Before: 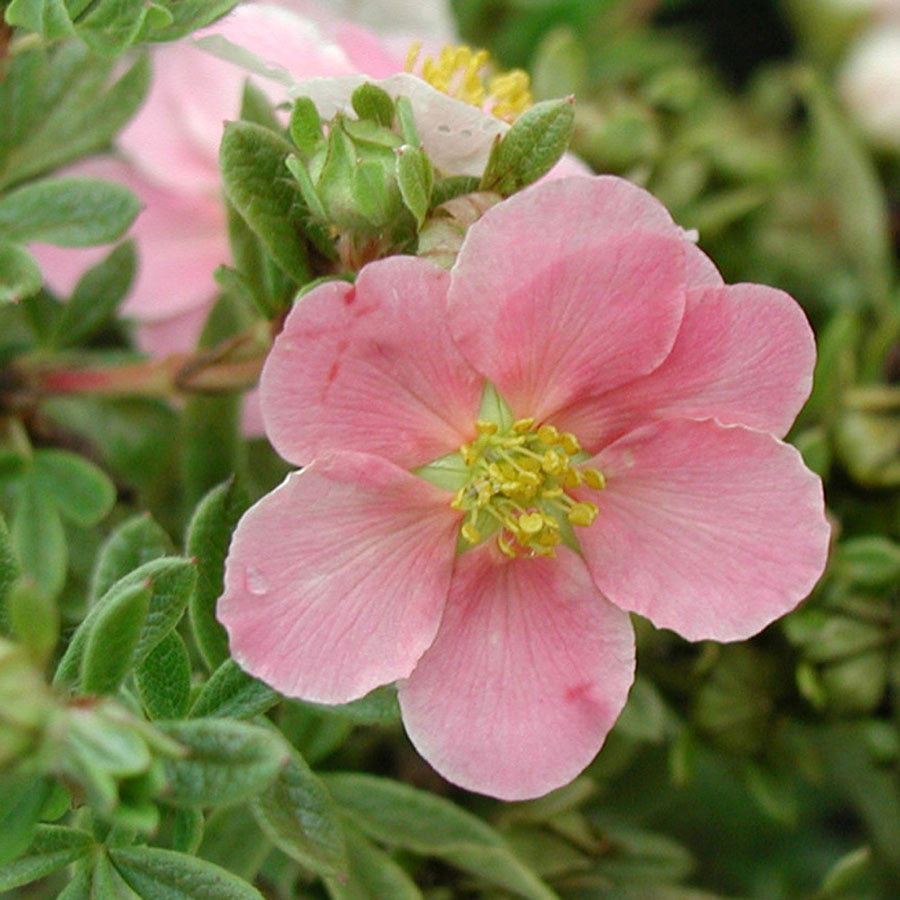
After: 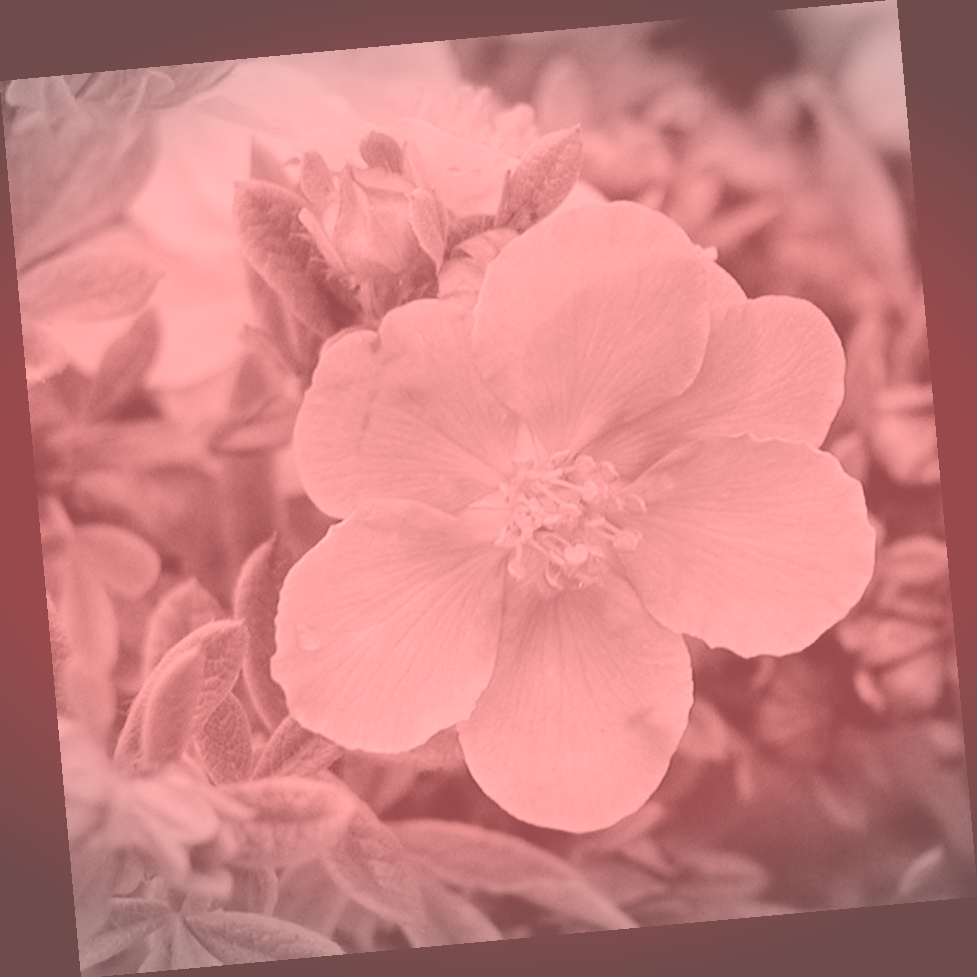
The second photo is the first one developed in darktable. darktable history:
colorize: saturation 51%, source mix 50.67%, lightness 50.67%
exposure: black level correction 0.002, exposure -0.1 EV, compensate highlight preservation false
rotate and perspective: rotation -5.2°, automatic cropping off
vignetting: fall-off start 100%, brightness -0.282, width/height ratio 1.31
tone curve: curves: ch0 [(0, 0) (0.049, 0.01) (0.154, 0.081) (0.491, 0.519) (0.748, 0.765) (1, 0.919)]; ch1 [(0, 0) (0.172, 0.123) (0.317, 0.272) (0.401, 0.422) (0.489, 0.496) (0.531, 0.557) (0.615, 0.612) (0.741, 0.783) (1, 1)]; ch2 [(0, 0) (0.411, 0.424) (0.483, 0.478) (0.544, 0.56) (0.686, 0.638) (1, 1)], color space Lab, independent channels, preserve colors none
